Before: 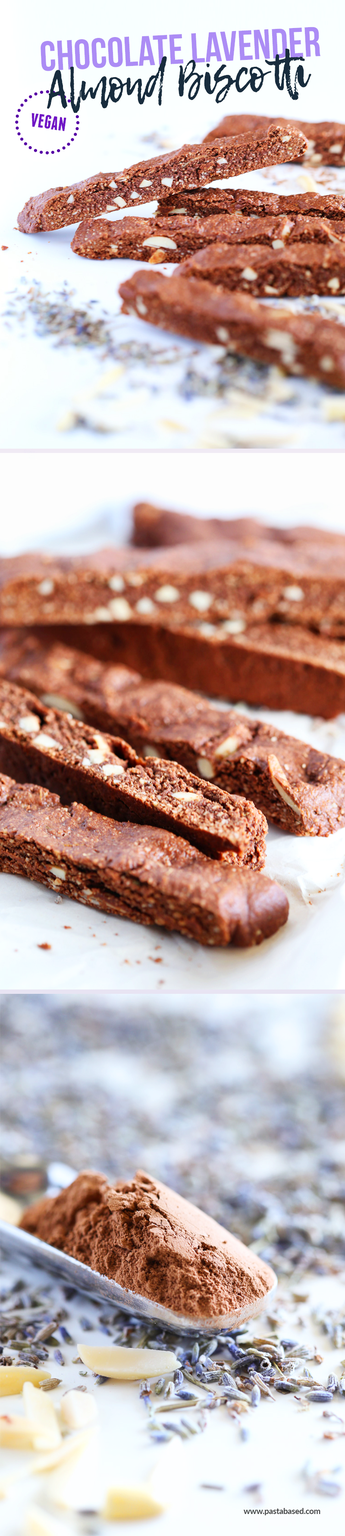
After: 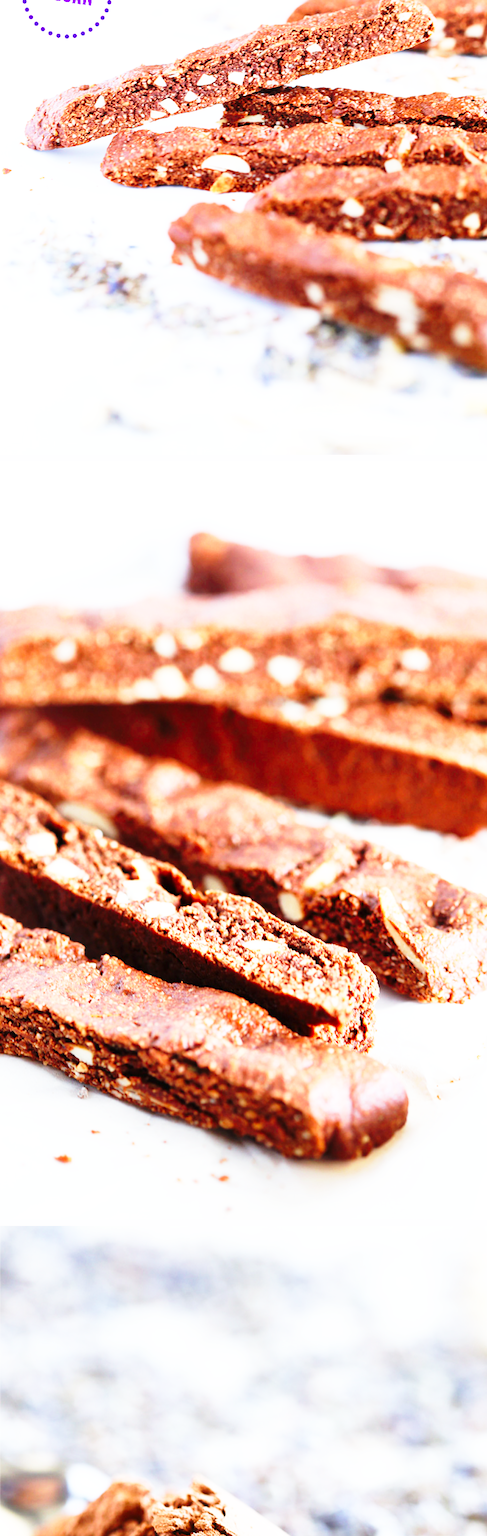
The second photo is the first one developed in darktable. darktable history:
base curve: curves: ch0 [(0, 0) (0.026, 0.03) (0.109, 0.232) (0.351, 0.748) (0.669, 0.968) (1, 1)], preserve colors none
crop and rotate: top 8.293%, bottom 20.996%
